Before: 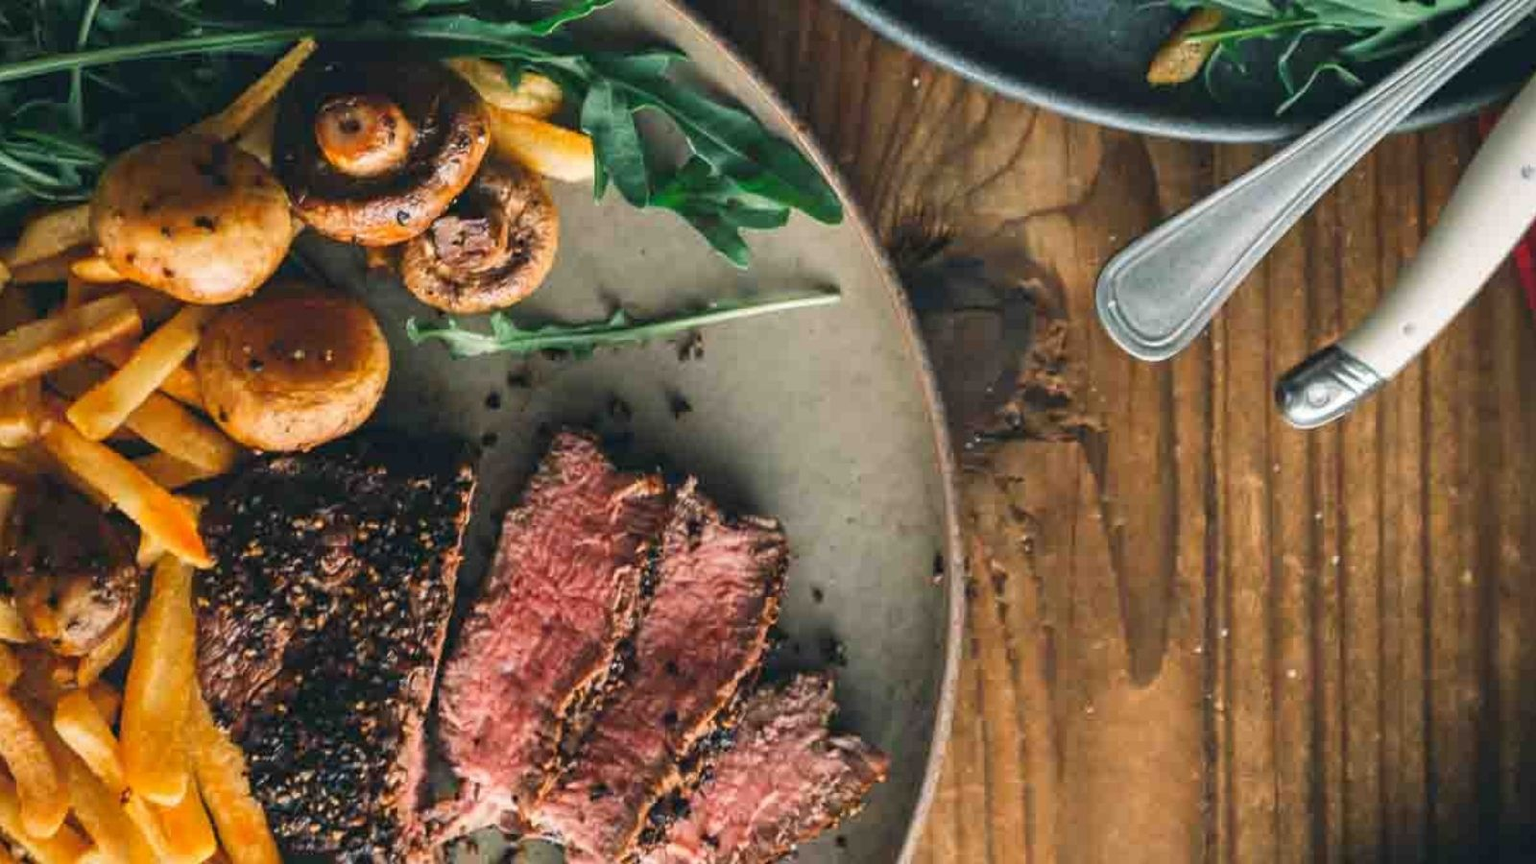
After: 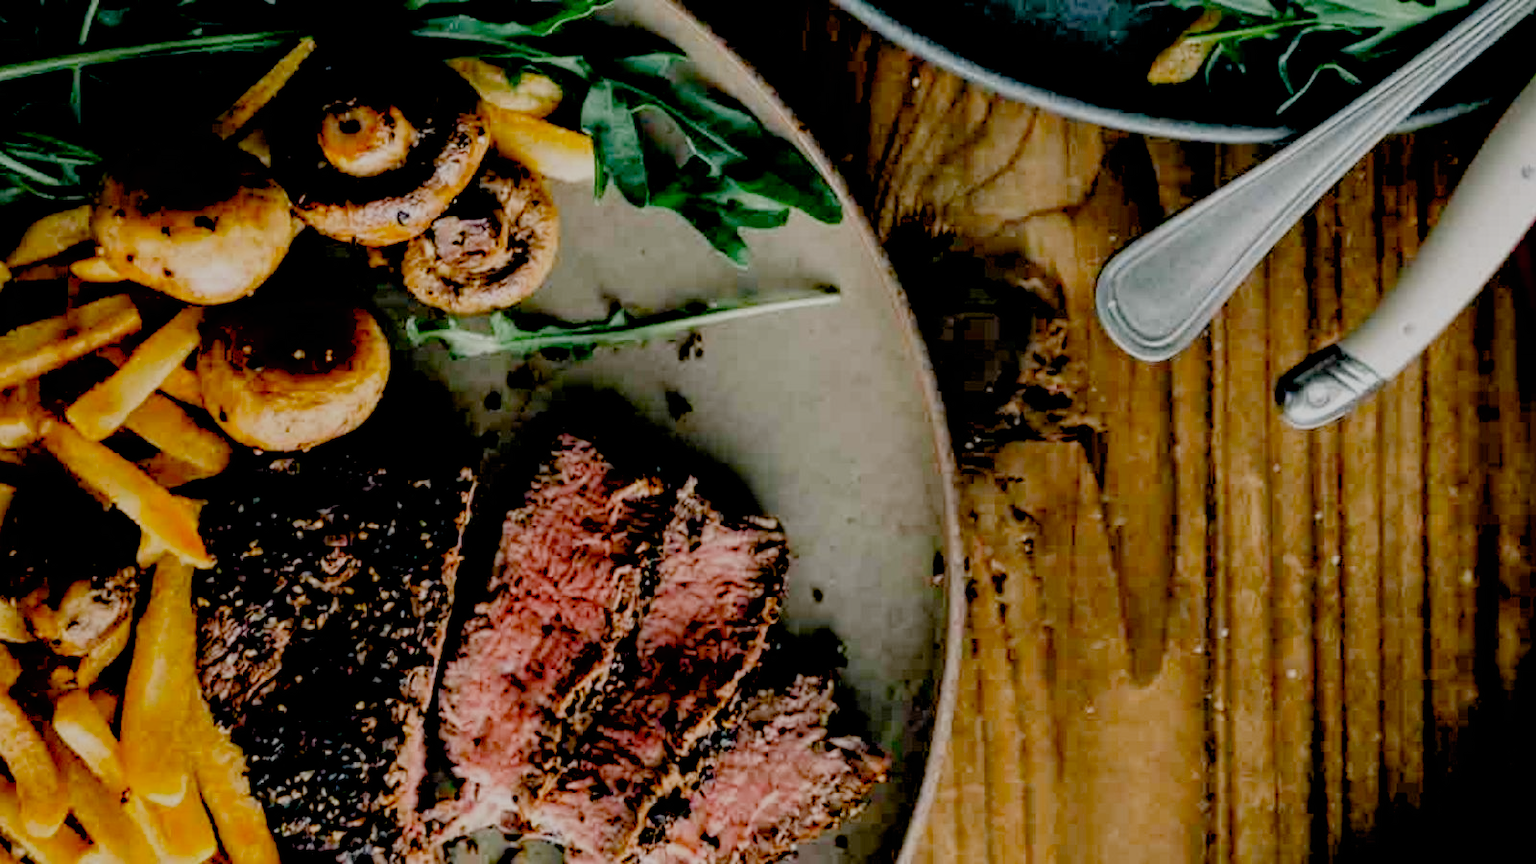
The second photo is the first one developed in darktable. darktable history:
exposure: black level correction 0.046, exposure 0.013 EV, compensate highlight preservation false
filmic rgb: black relative exposure -6.6 EV, white relative exposure 4.73 EV, hardness 3.15, contrast 0.81, preserve chrominance no, color science v3 (2019), use custom middle-gray values true
